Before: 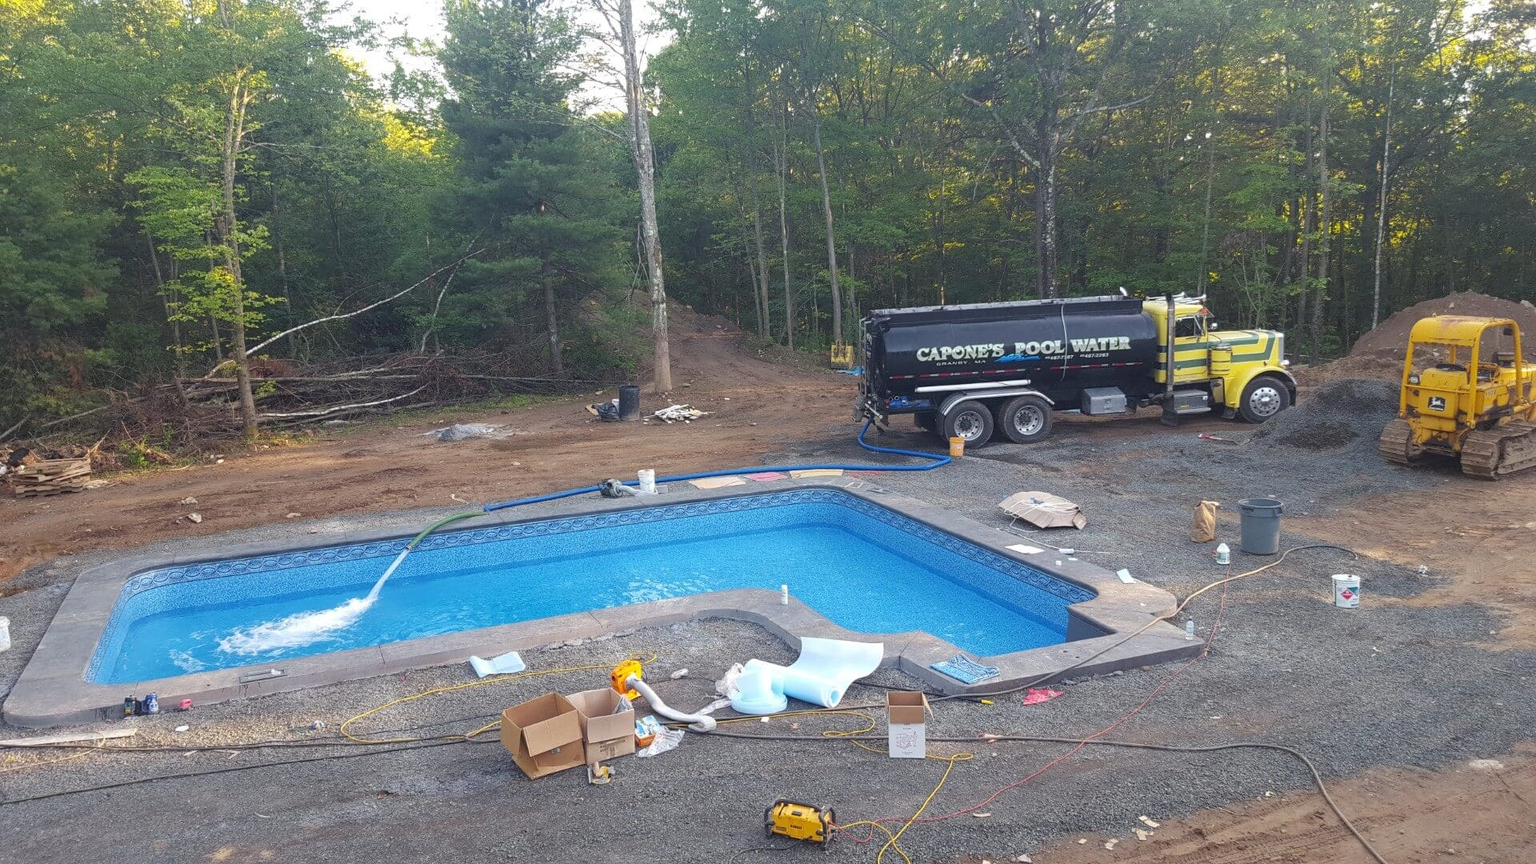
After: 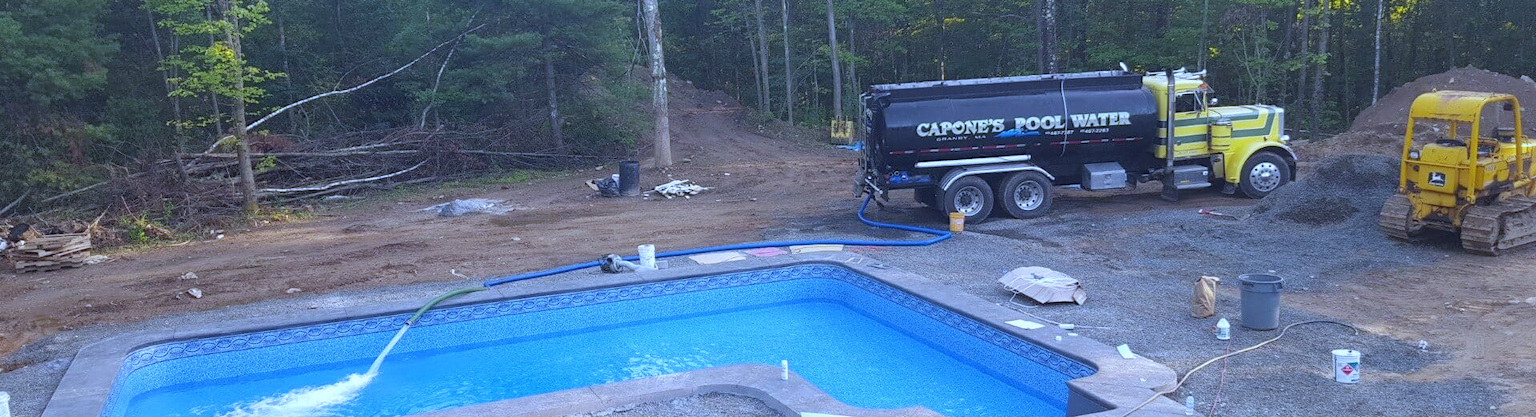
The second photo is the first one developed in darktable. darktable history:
white balance: red 0.871, blue 1.249
crop and rotate: top 26.056%, bottom 25.543%
